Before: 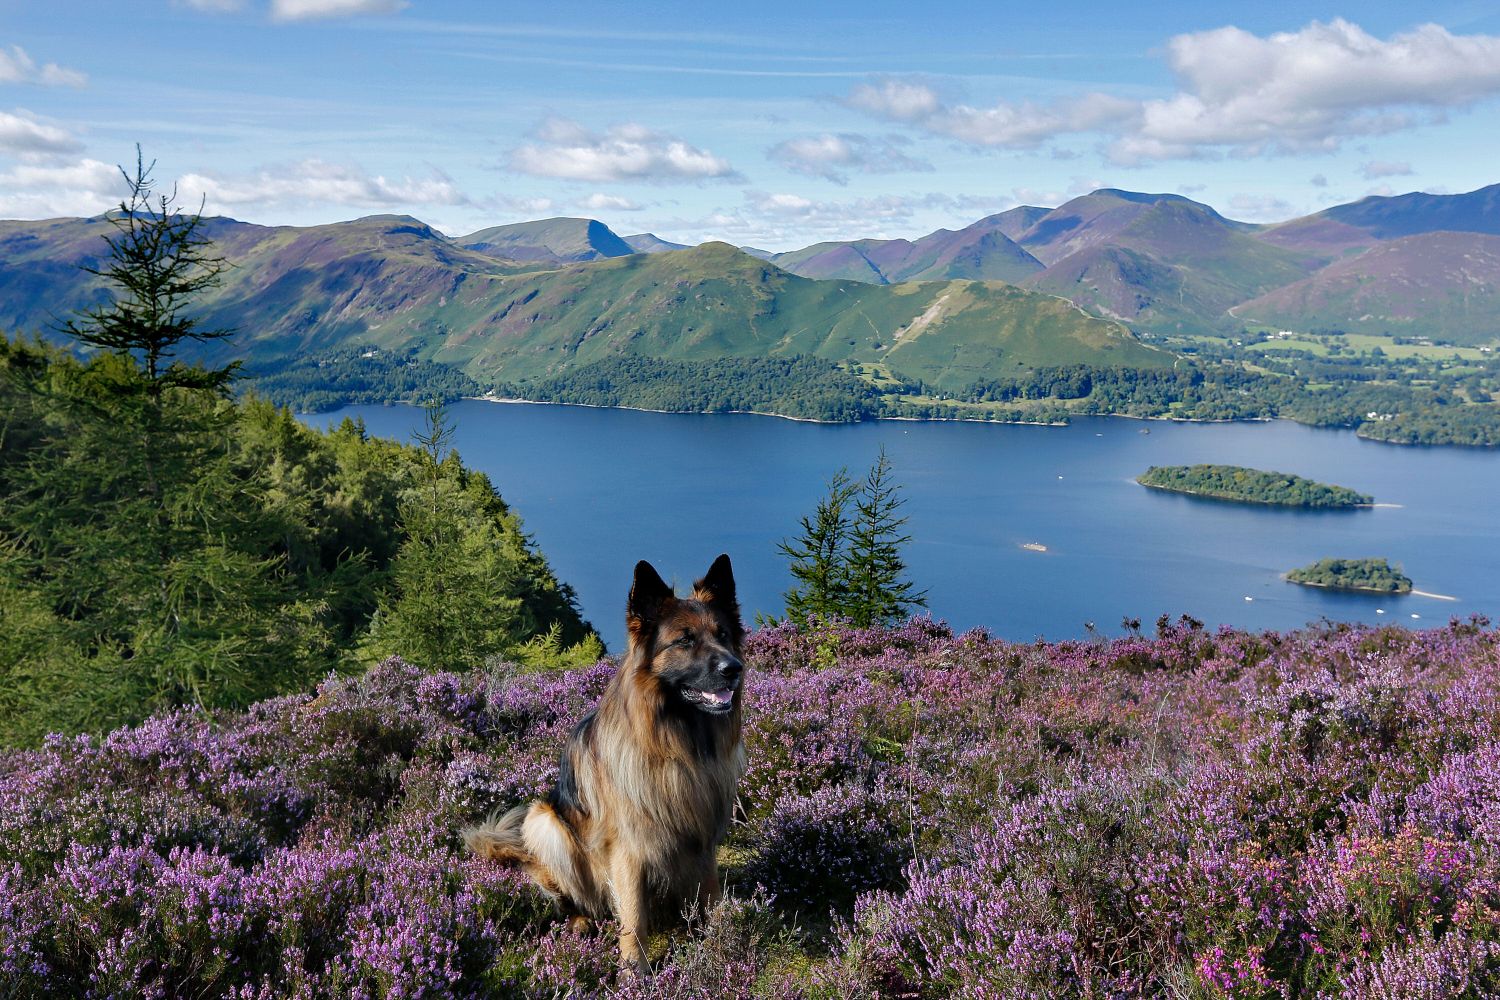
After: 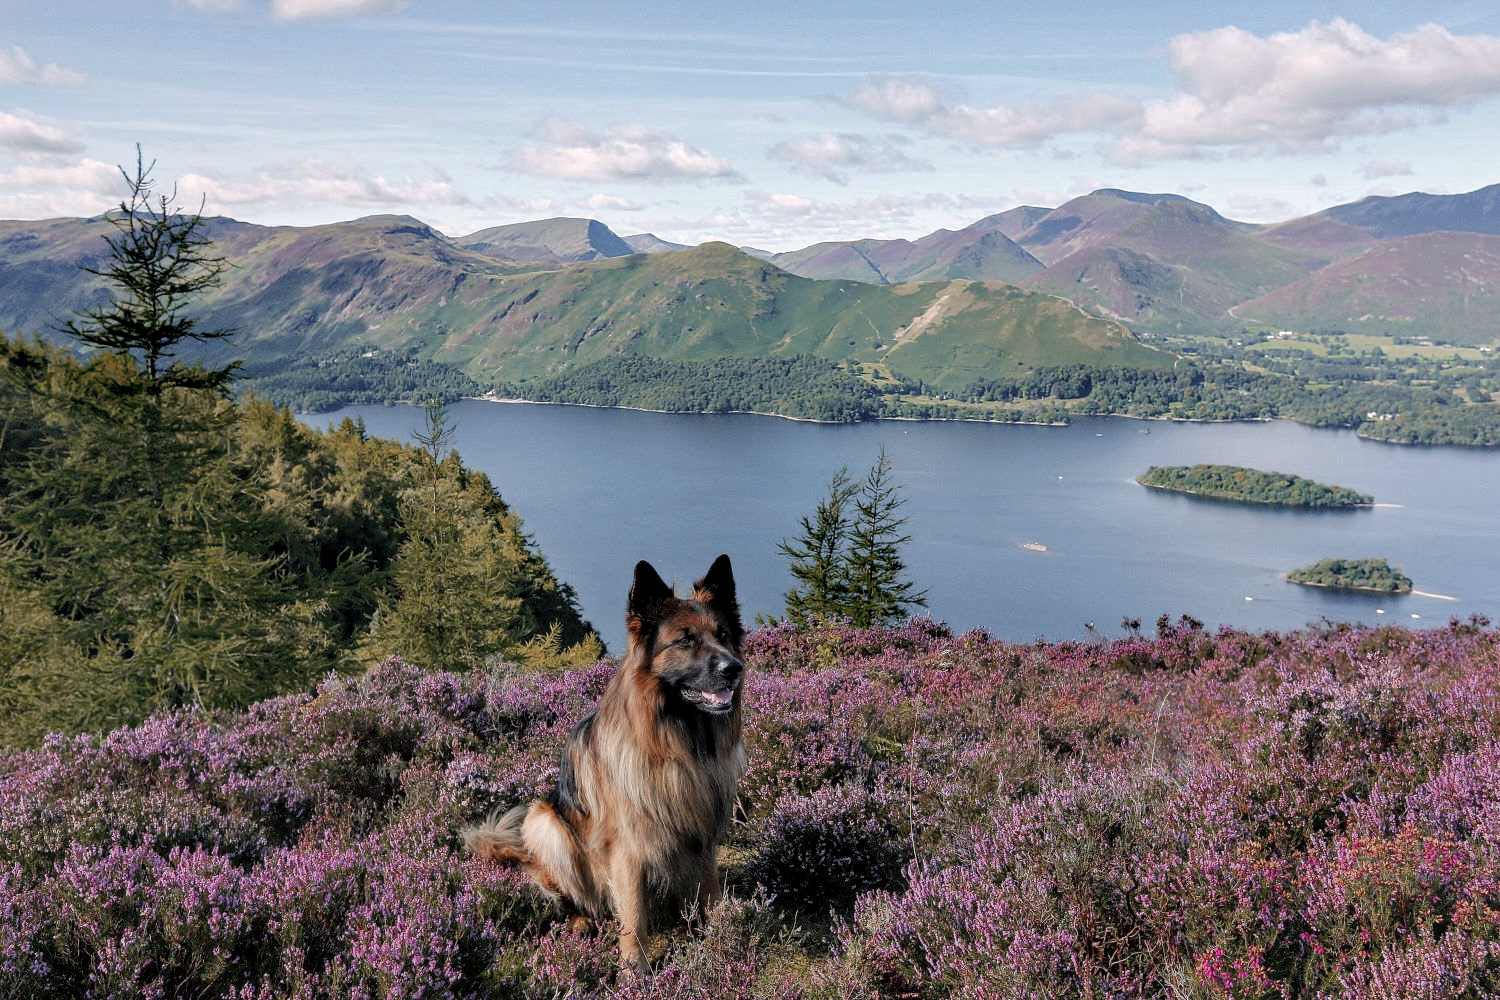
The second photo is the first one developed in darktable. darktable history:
color zones: curves: ch0 [(0, 0.299) (0.25, 0.383) (0.456, 0.352) (0.736, 0.571)]; ch1 [(0, 0.63) (0.151, 0.568) (0.254, 0.416) (0.47, 0.558) (0.732, 0.37) (0.909, 0.492)]; ch2 [(0.004, 0.604) (0.158, 0.443) (0.257, 0.403) (0.761, 0.468)]
color correction: highlights a* 5.59, highlights b* 5.24, saturation 0.68
contrast brightness saturation: brightness 0.09, saturation 0.19
local contrast: on, module defaults
